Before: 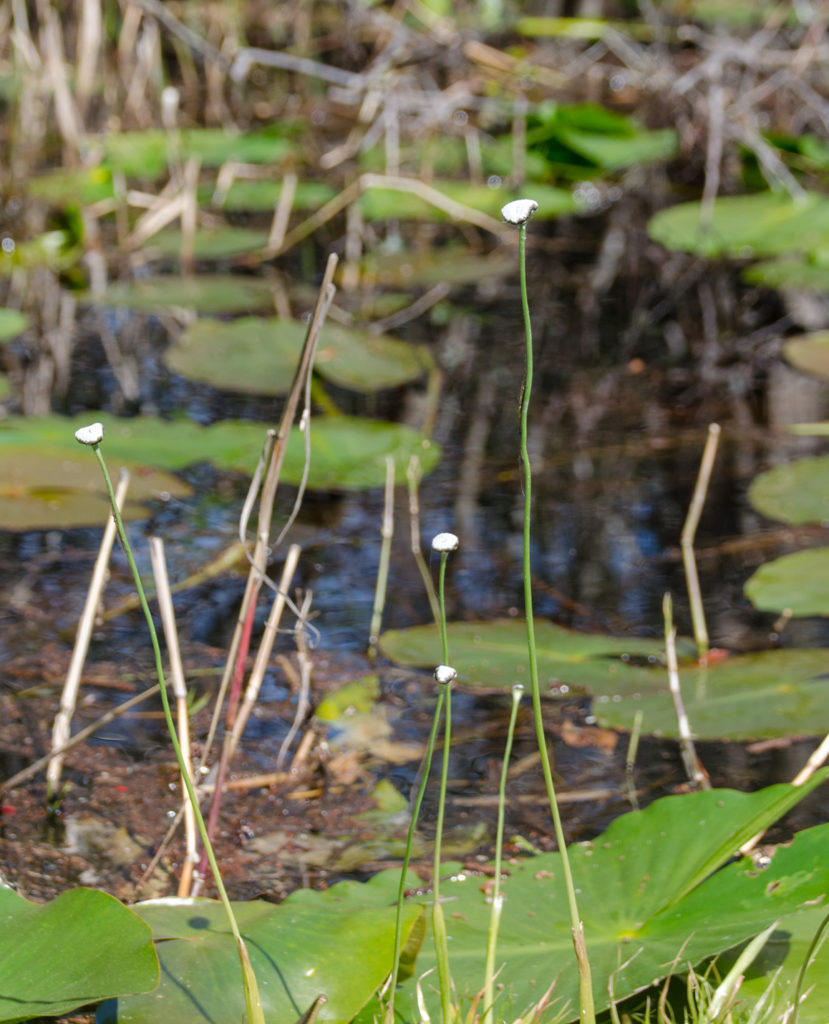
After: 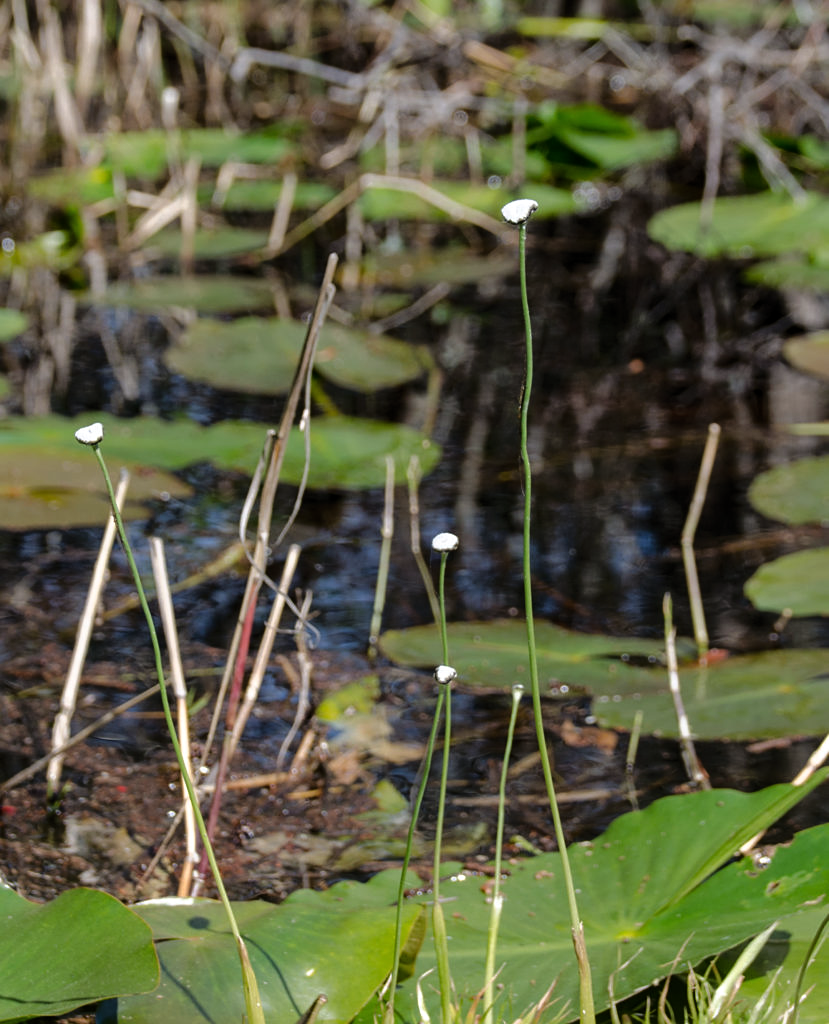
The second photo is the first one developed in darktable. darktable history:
rotate and perspective: crop left 0, crop top 0
tone curve: curves: ch0 [(0, 0) (0.224, 0.12) (0.375, 0.296) (0.528, 0.472) (0.681, 0.634) (0.8, 0.766) (0.873, 0.877) (1, 1)], preserve colors basic power
sharpen: amount 0.2
levels: mode automatic, black 0.023%, white 99.97%, levels [0.062, 0.494, 0.925]
tone equalizer: on, module defaults
